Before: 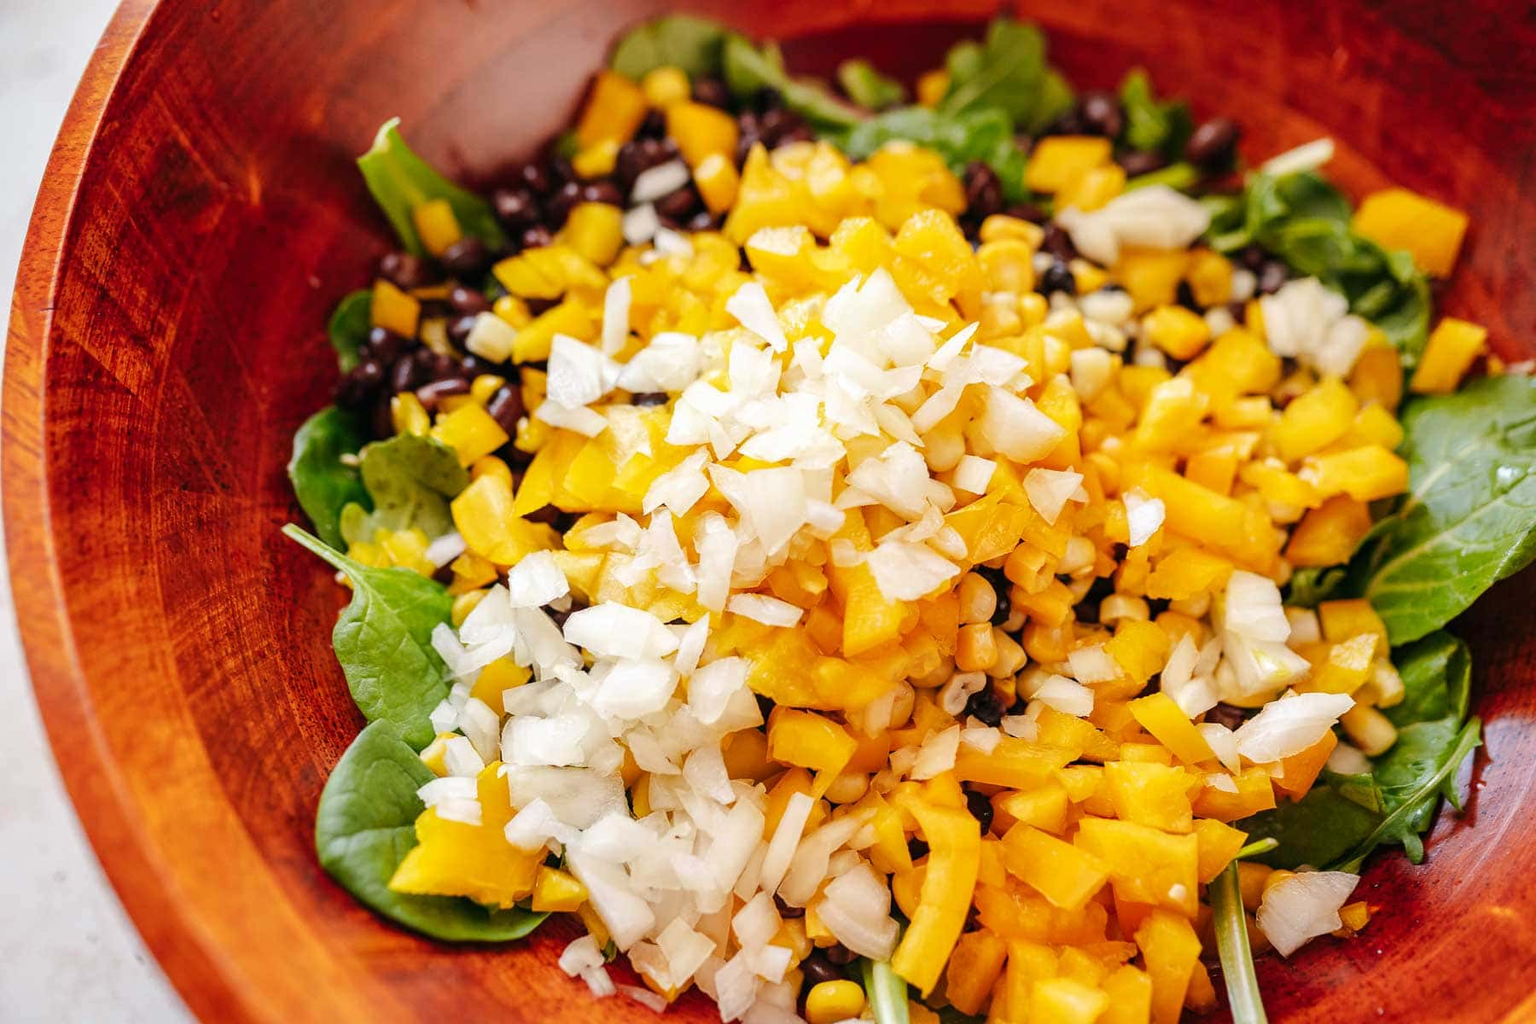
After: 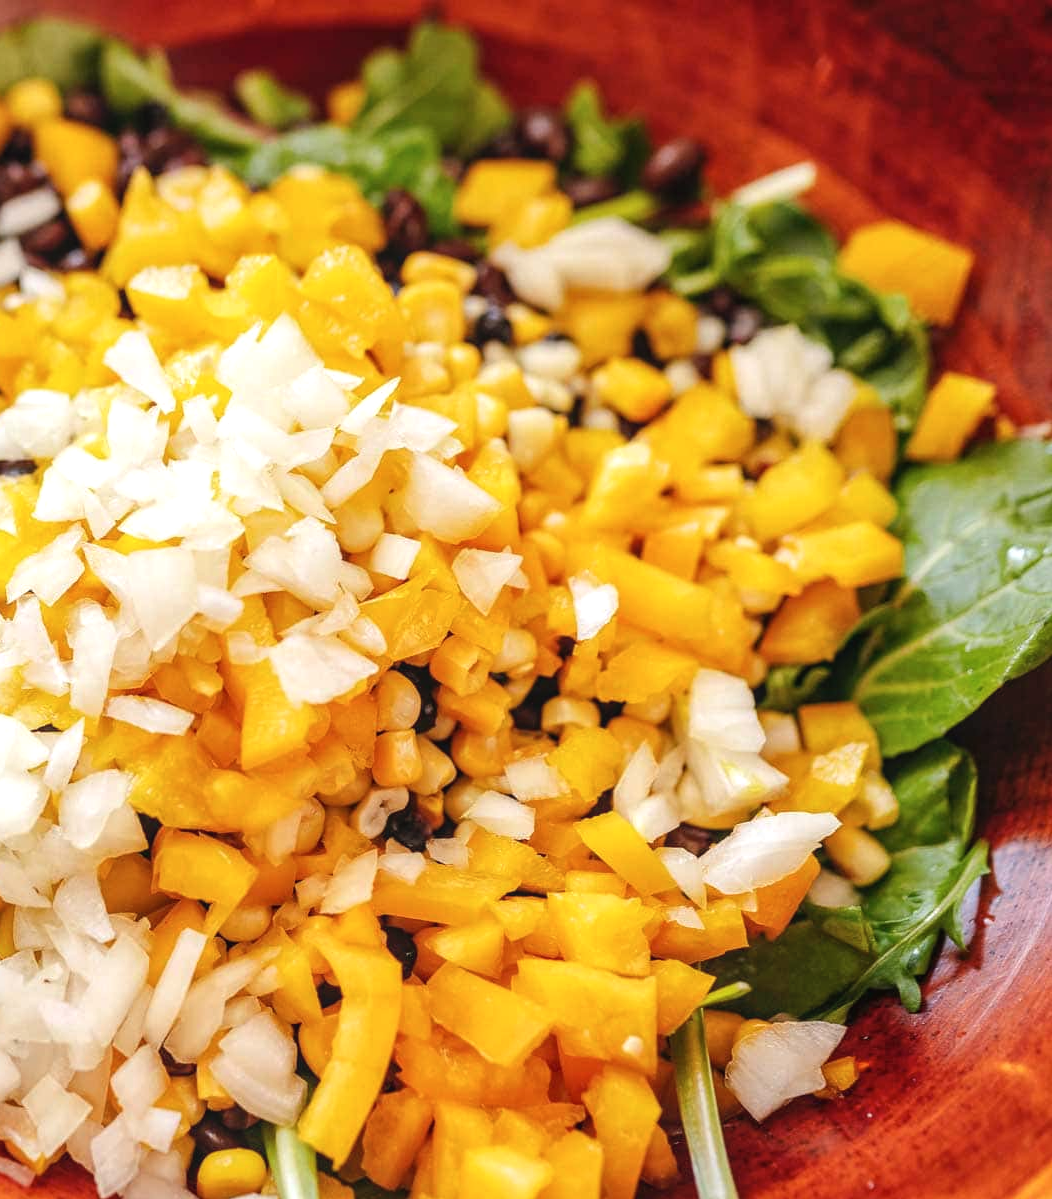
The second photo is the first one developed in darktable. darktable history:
exposure: exposure 0.19 EV, compensate highlight preservation false
crop: left 41.537%
contrast brightness saturation: saturation -0.057
local contrast: detail 109%
